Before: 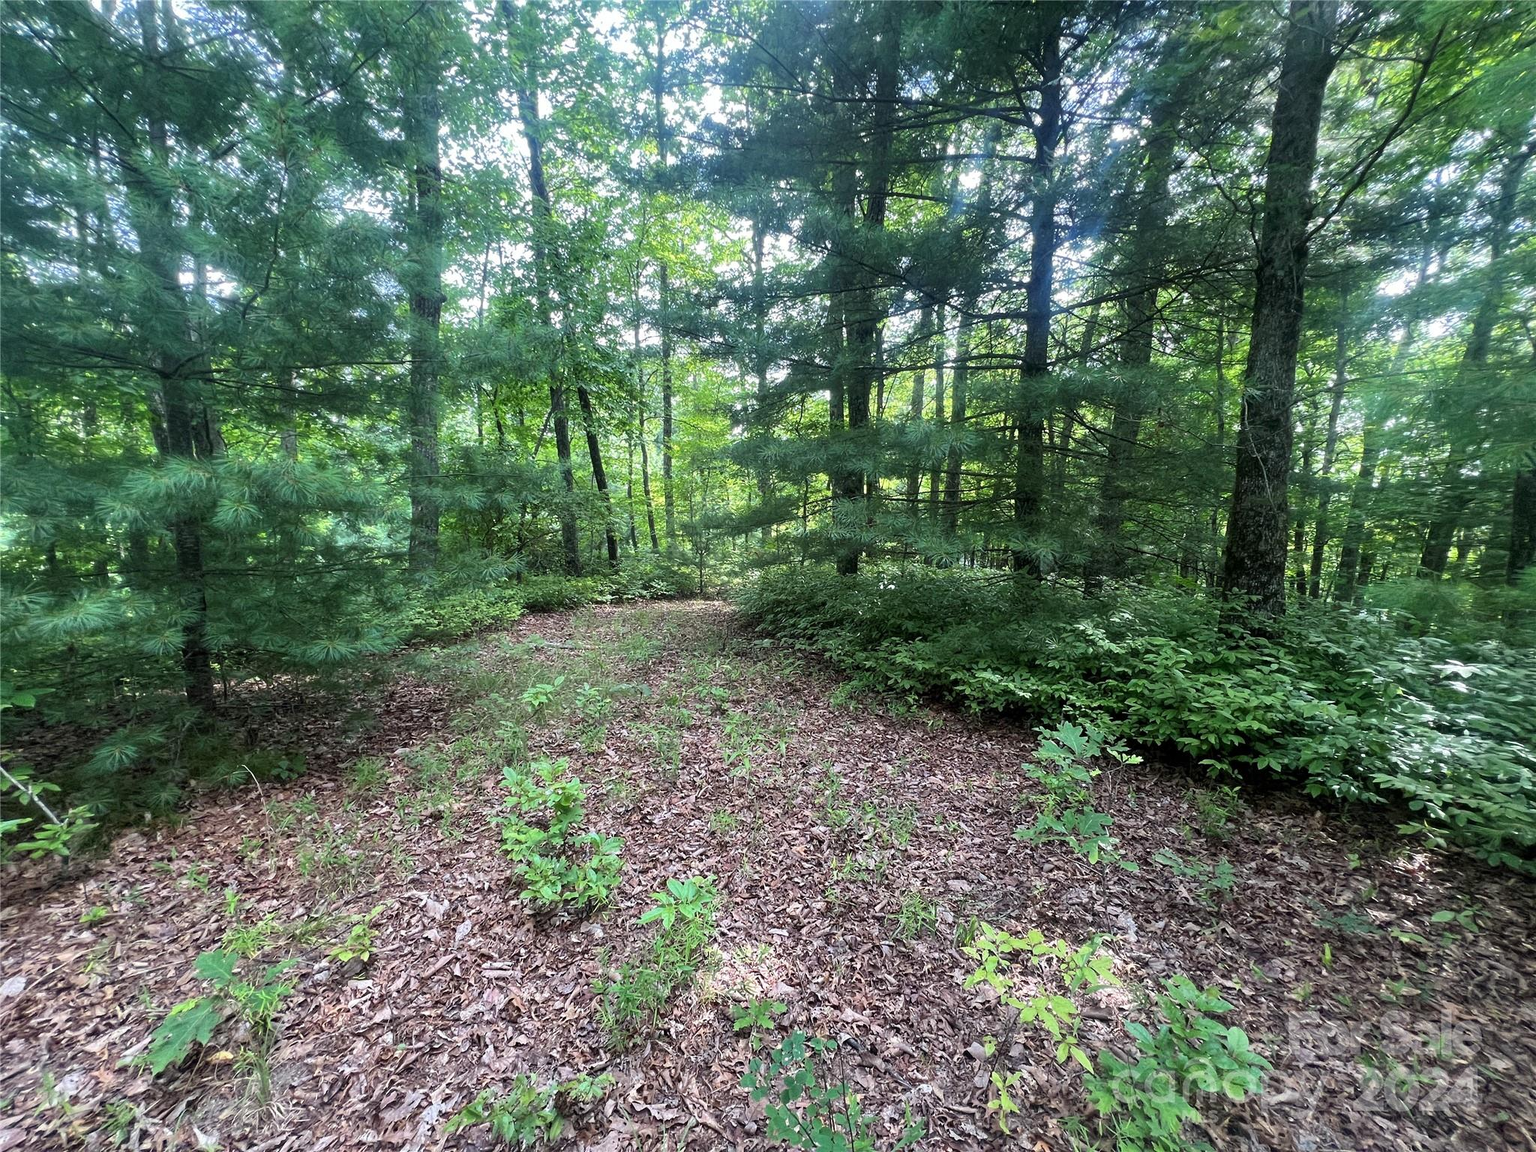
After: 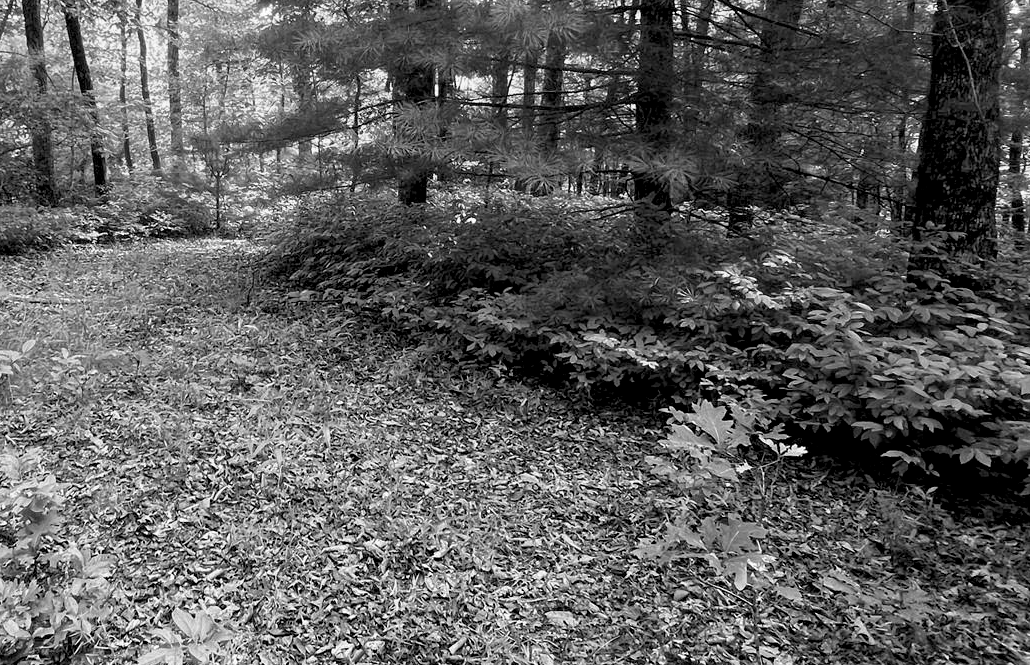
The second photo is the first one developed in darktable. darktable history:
crop: left 35.03%, top 36.625%, right 14.663%, bottom 20.057%
exposure: black level correction 0.01, exposure 0.014 EV, compensate highlight preservation false
color balance: output saturation 110%
monochrome: a 16.01, b -2.65, highlights 0.52
